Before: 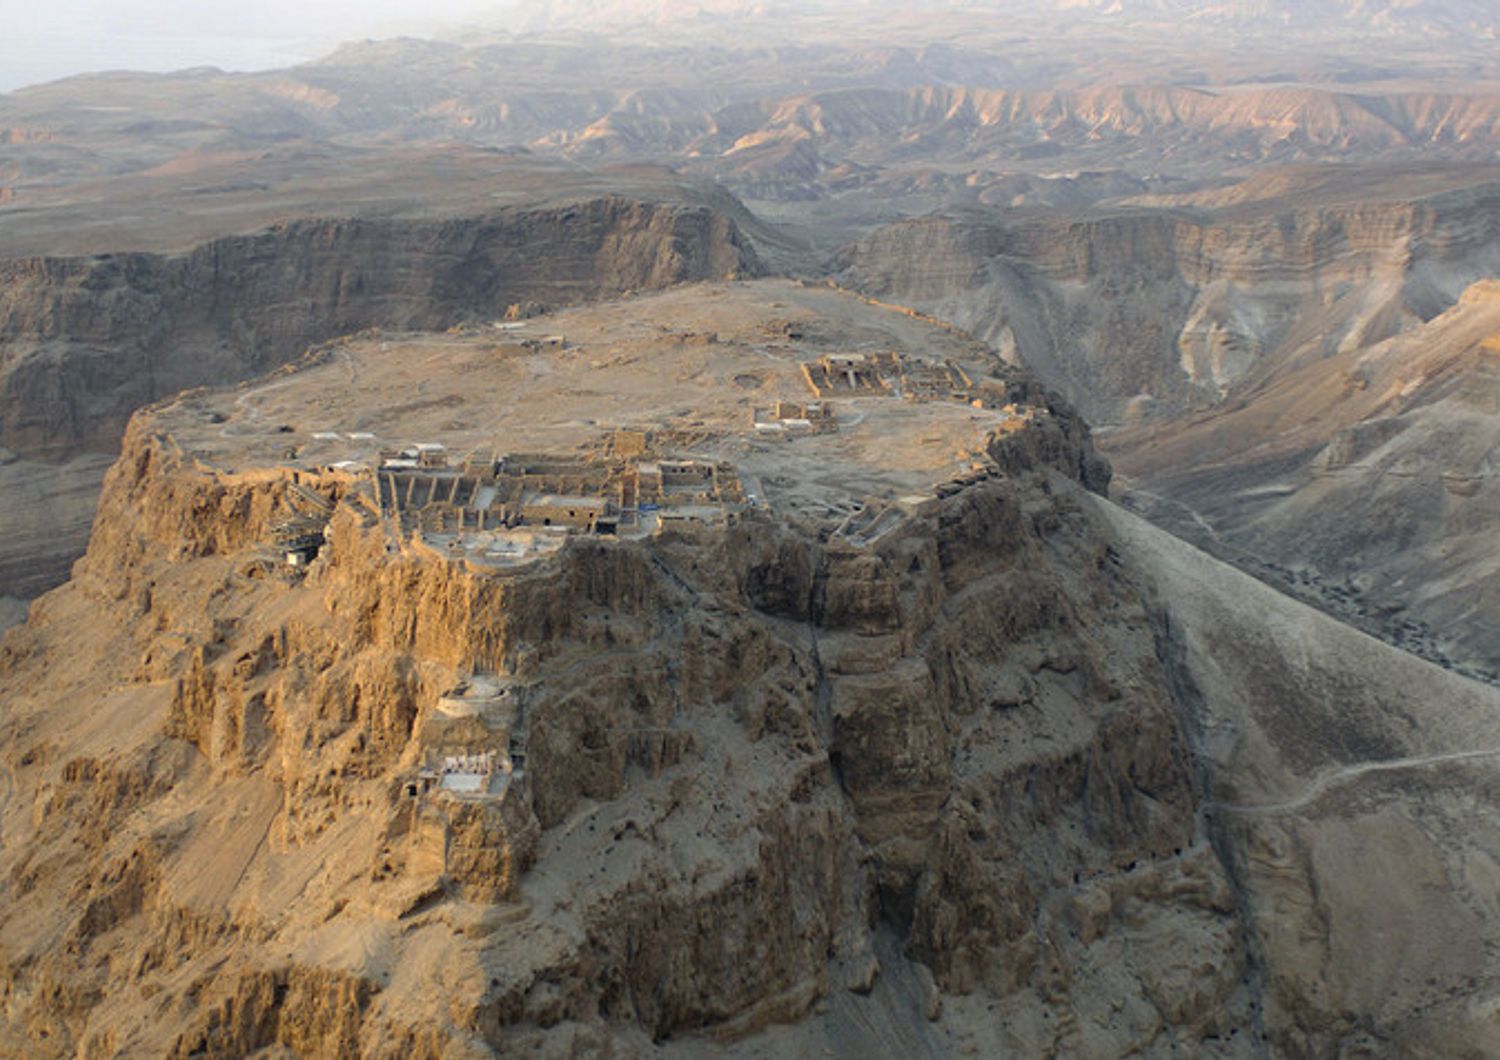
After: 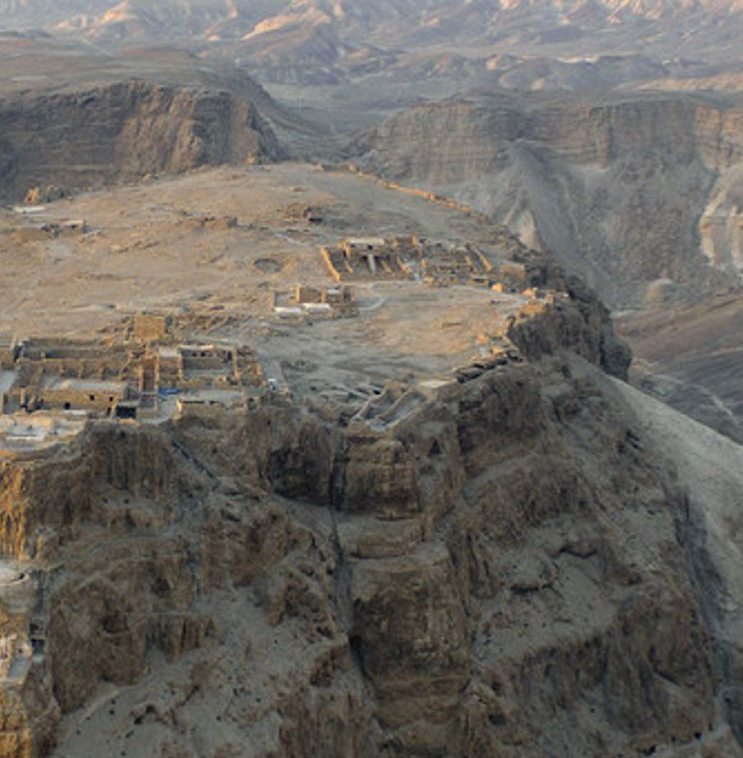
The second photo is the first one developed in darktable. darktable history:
crop: left 32.055%, top 10.988%, right 18.349%, bottom 17.425%
